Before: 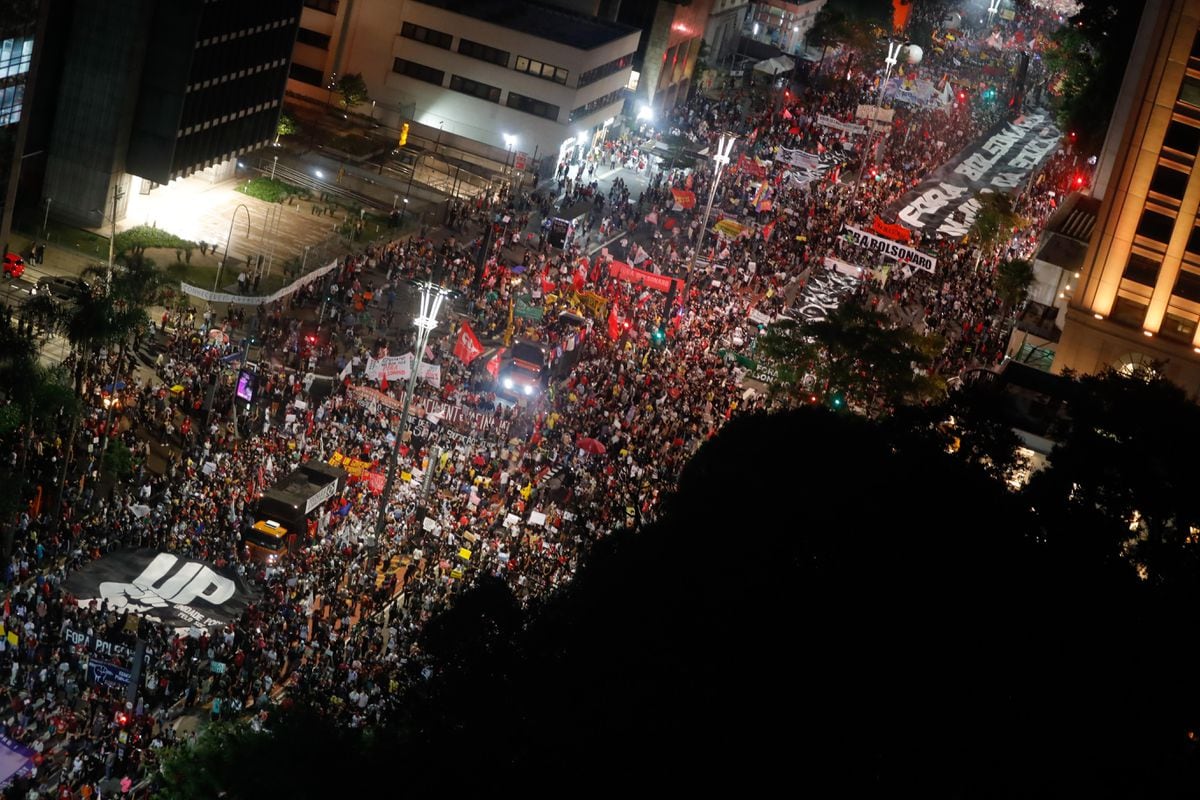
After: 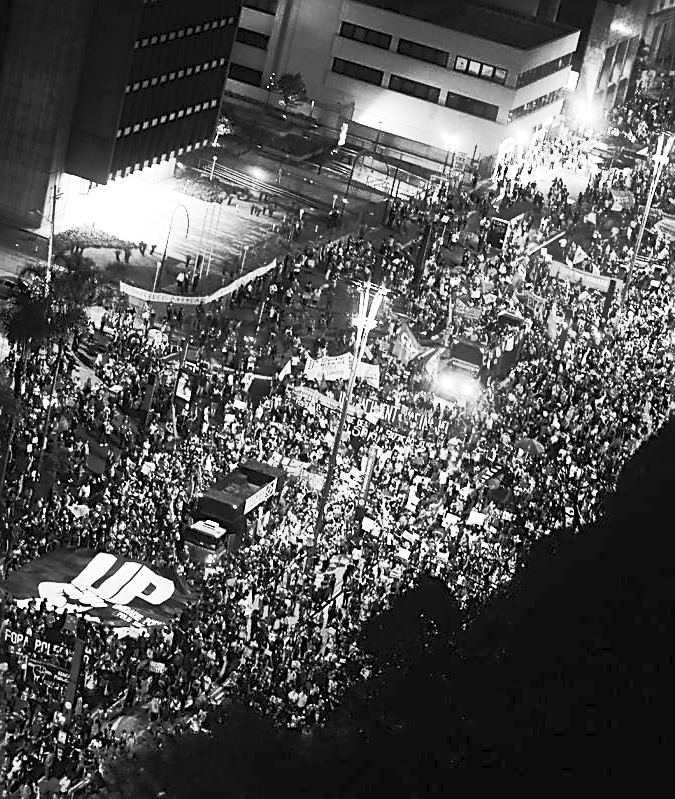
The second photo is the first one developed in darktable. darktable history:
crop: left 5.114%, right 38.589%
sharpen: amount 0.75
rgb curve: curves: ch0 [(0, 0) (0.284, 0.292) (0.505, 0.644) (1, 1)]; ch1 [(0, 0) (0.284, 0.292) (0.505, 0.644) (1, 1)]; ch2 [(0, 0) (0.284, 0.292) (0.505, 0.644) (1, 1)], compensate middle gray true
contrast brightness saturation: contrast 0.53, brightness 0.47, saturation -1
shadows and highlights: on, module defaults
